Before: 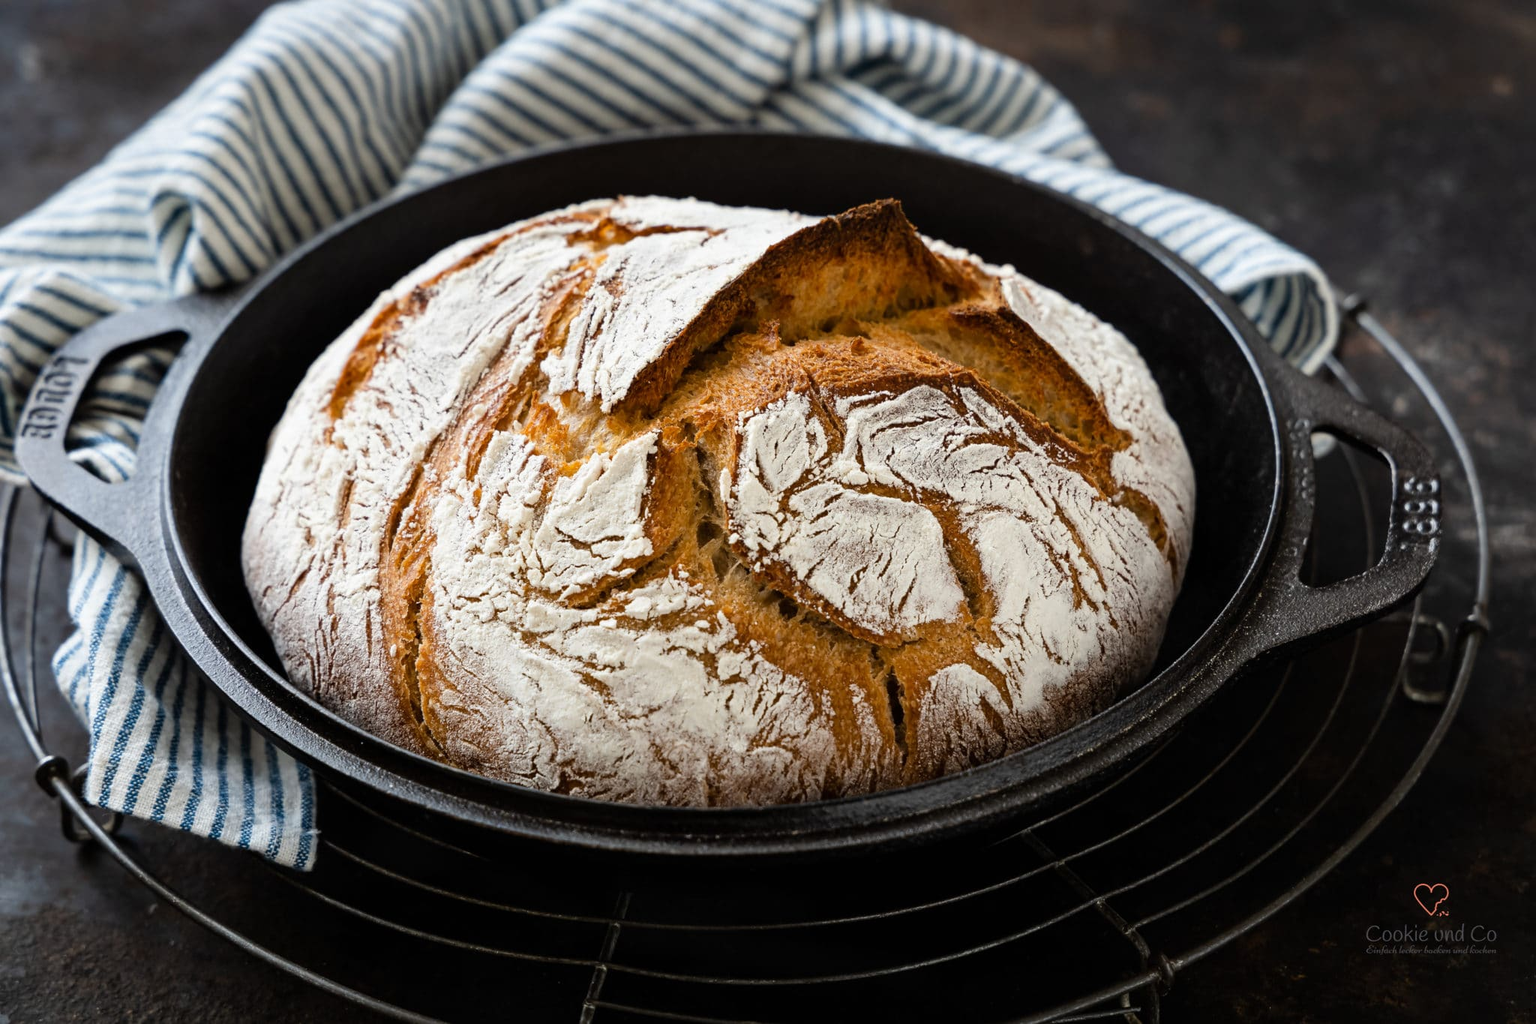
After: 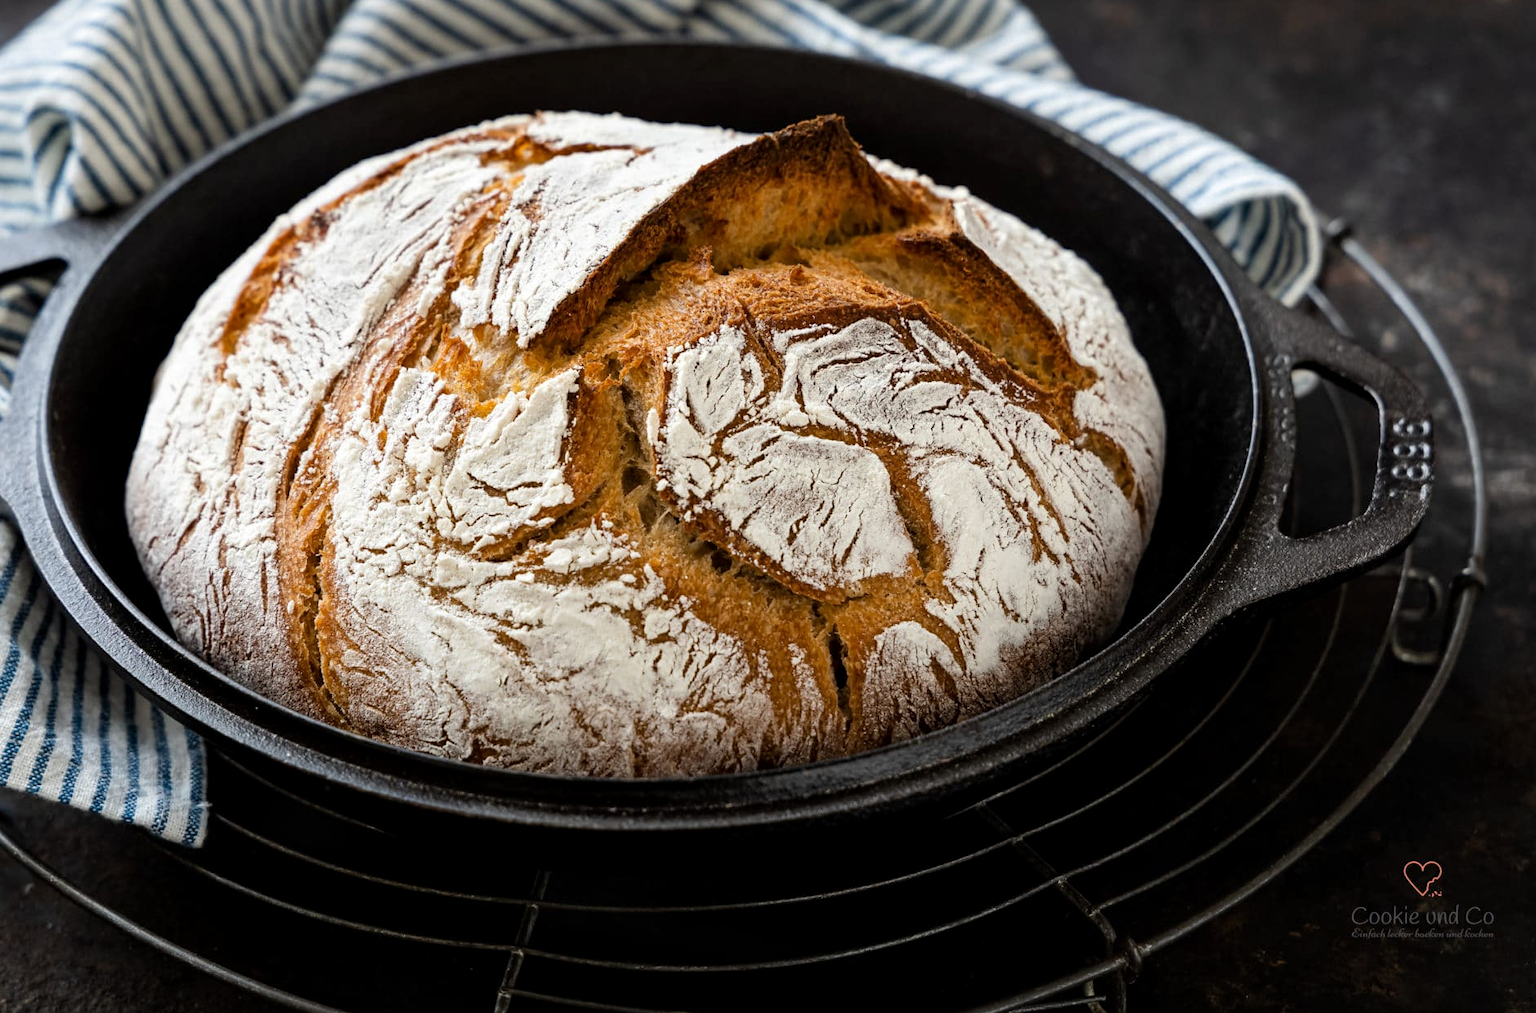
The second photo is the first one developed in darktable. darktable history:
crop and rotate: left 8.262%, top 9.226%
local contrast: highlights 100%, shadows 100%, detail 120%, midtone range 0.2
